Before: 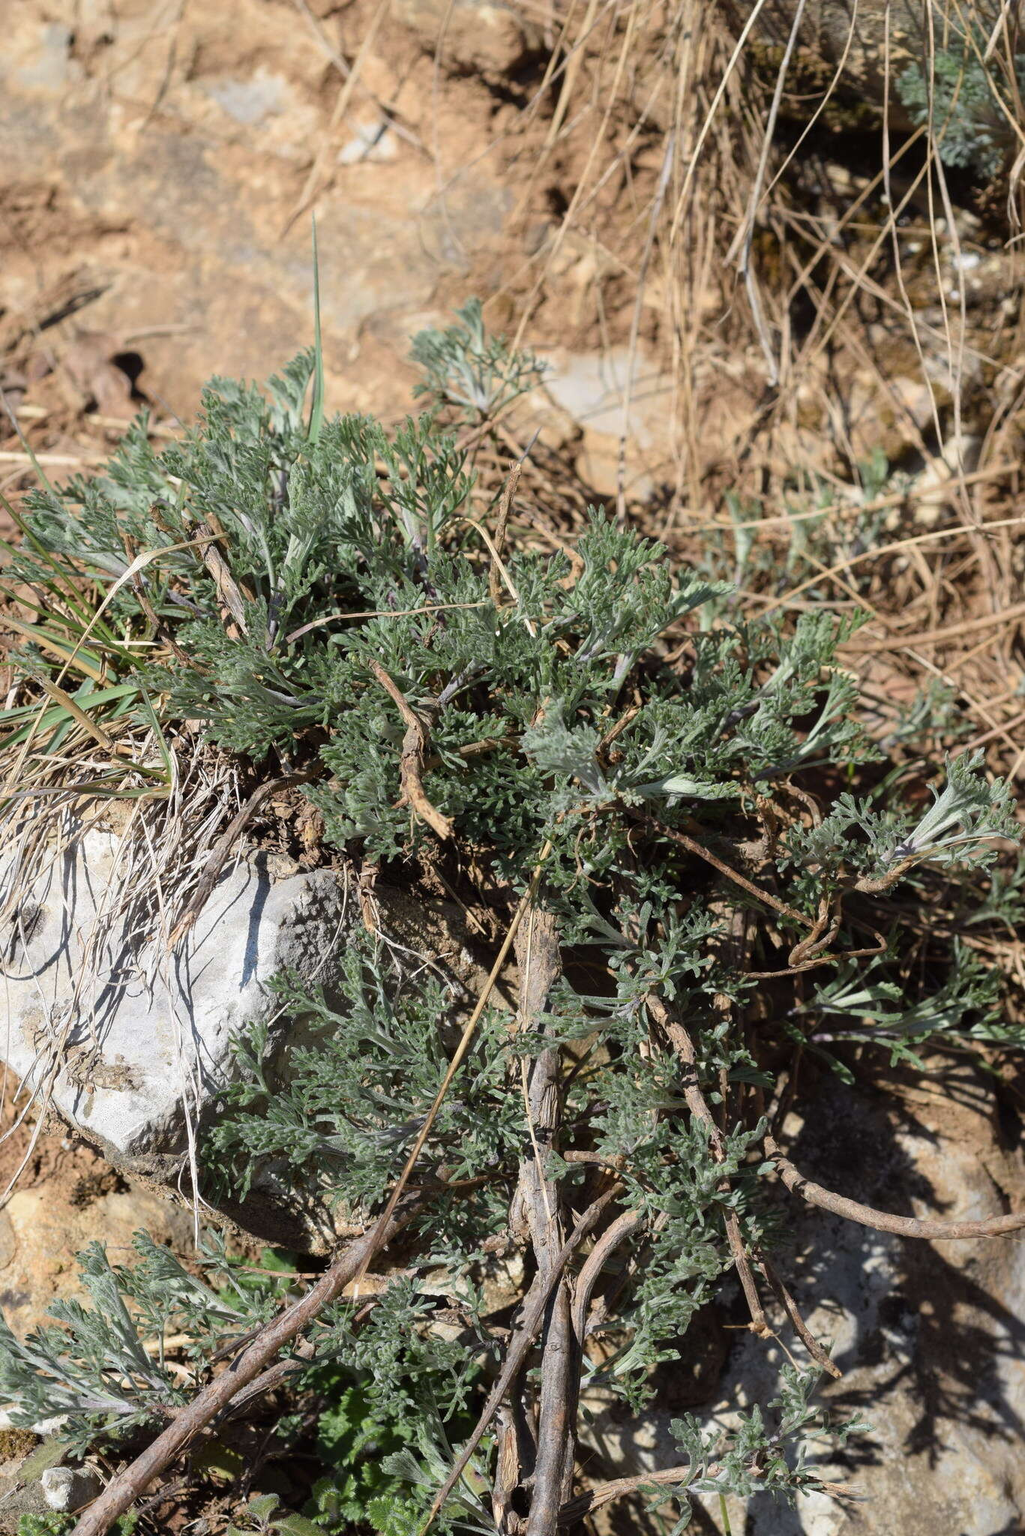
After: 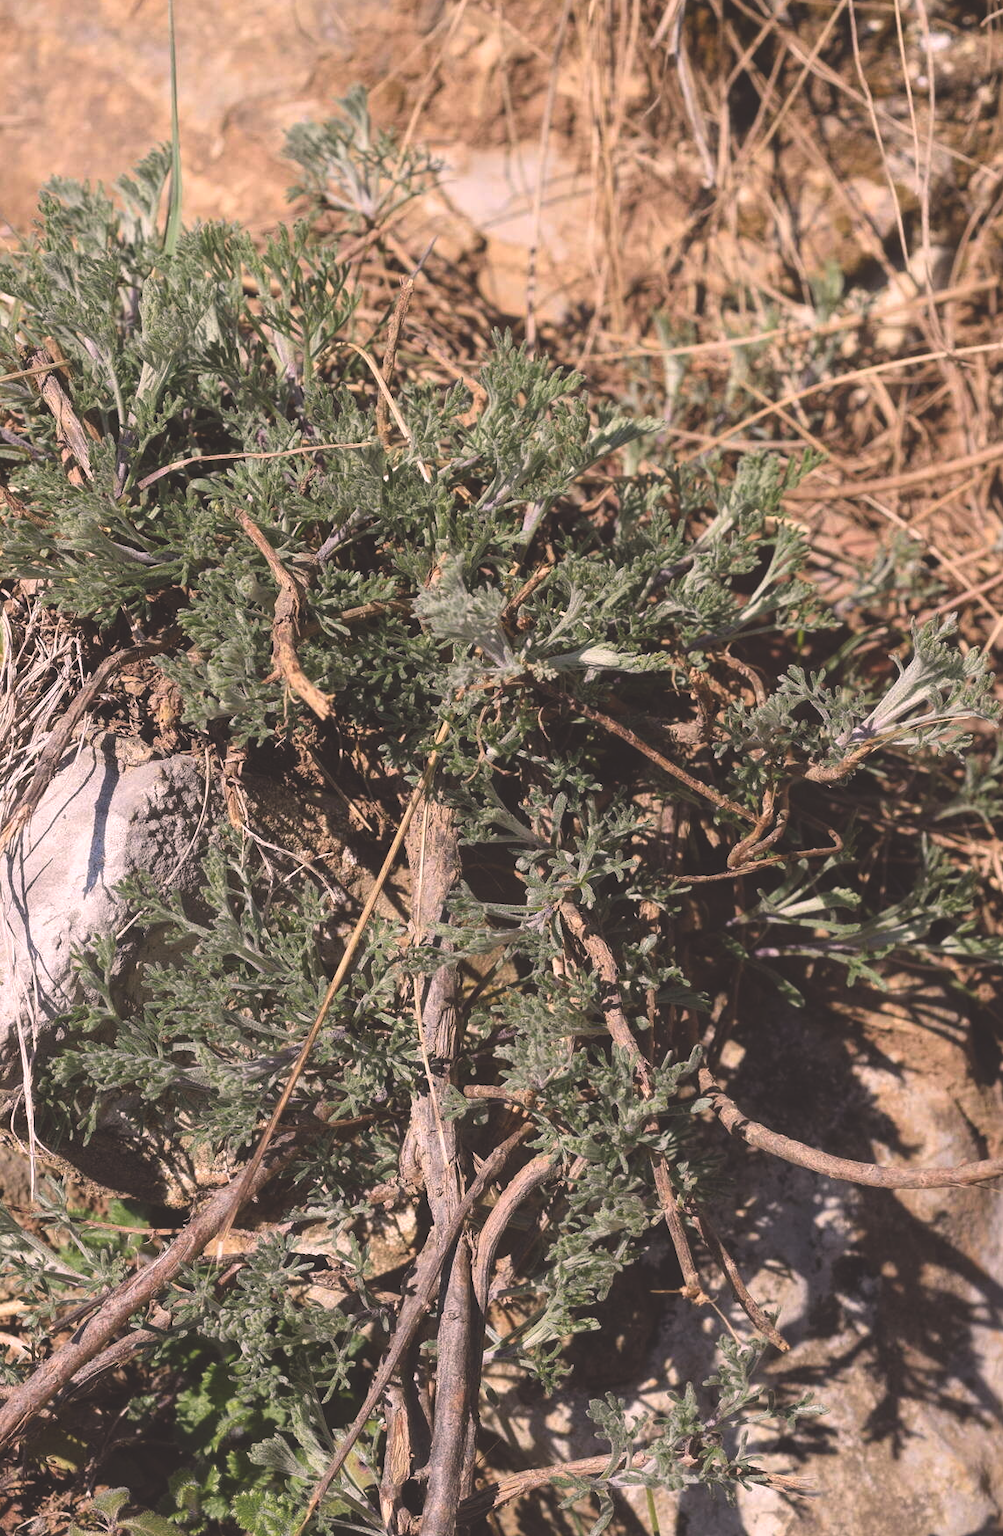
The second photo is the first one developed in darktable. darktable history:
color correction: highlights a* 13, highlights b* 5.39
crop: left 16.514%, top 14.736%
local contrast: highlights 105%, shadows 100%, detail 120%, midtone range 0.2
exposure: black level correction -0.026, compensate exposure bias true, compensate highlight preservation false
